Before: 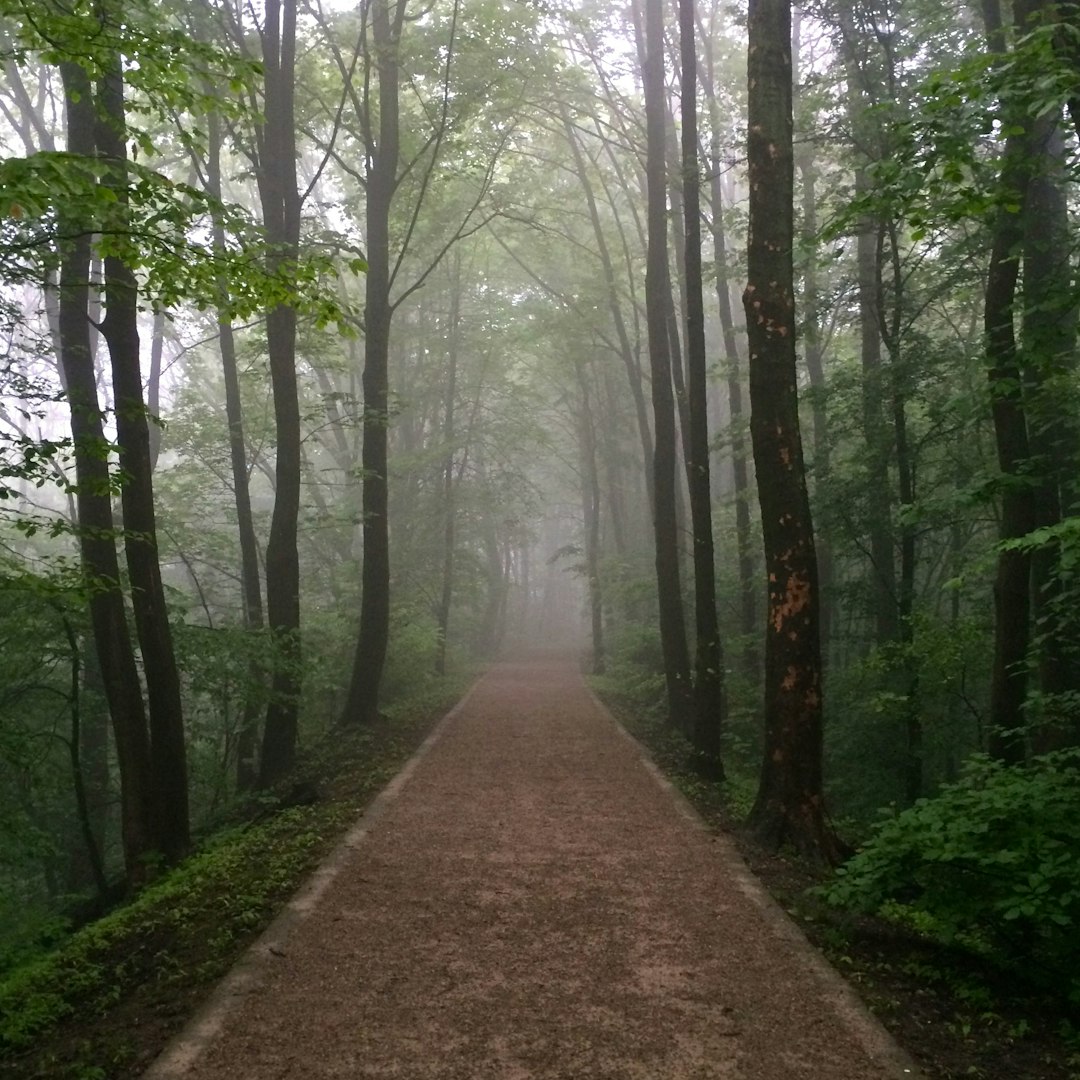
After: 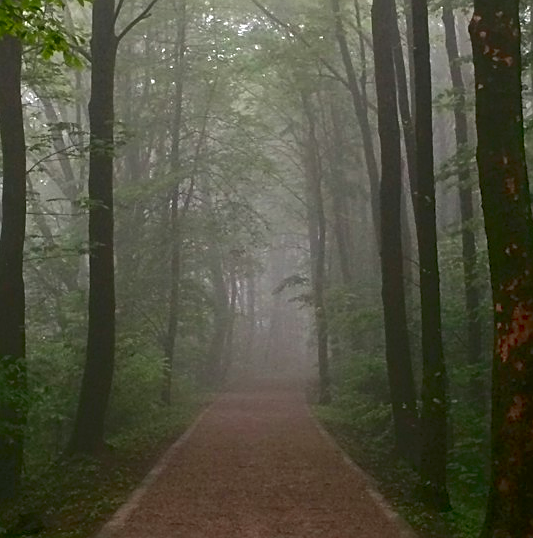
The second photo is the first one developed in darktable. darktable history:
sharpen: on, module defaults
crop: left 25.389%, top 25.012%, right 25.215%, bottom 25.1%
contrast brightness saturation: contrast 0.066, brightness -0.13, saturation 0.062
tone curve: curves: ch0 [(0, 0) (0.003, 0.023) (0.011, 0.033) (0.025, 0.057) (0.044, 0.099) (0.069, 0.132) (0.1, 0.155) (0.136, 0.179) (0.177, 0.213) (0.224, 0.255) (0.277, 0.299) (0.335, 0.347) (0.399, 0.407) (0.468, 0.473) (0.543, 0.546) (0.623, 0.619) (0.709, 0.698) (0.801, 0.775) (0.898, 0.871) (1, 1)], color space Lab, linked channels, preserve colors none
